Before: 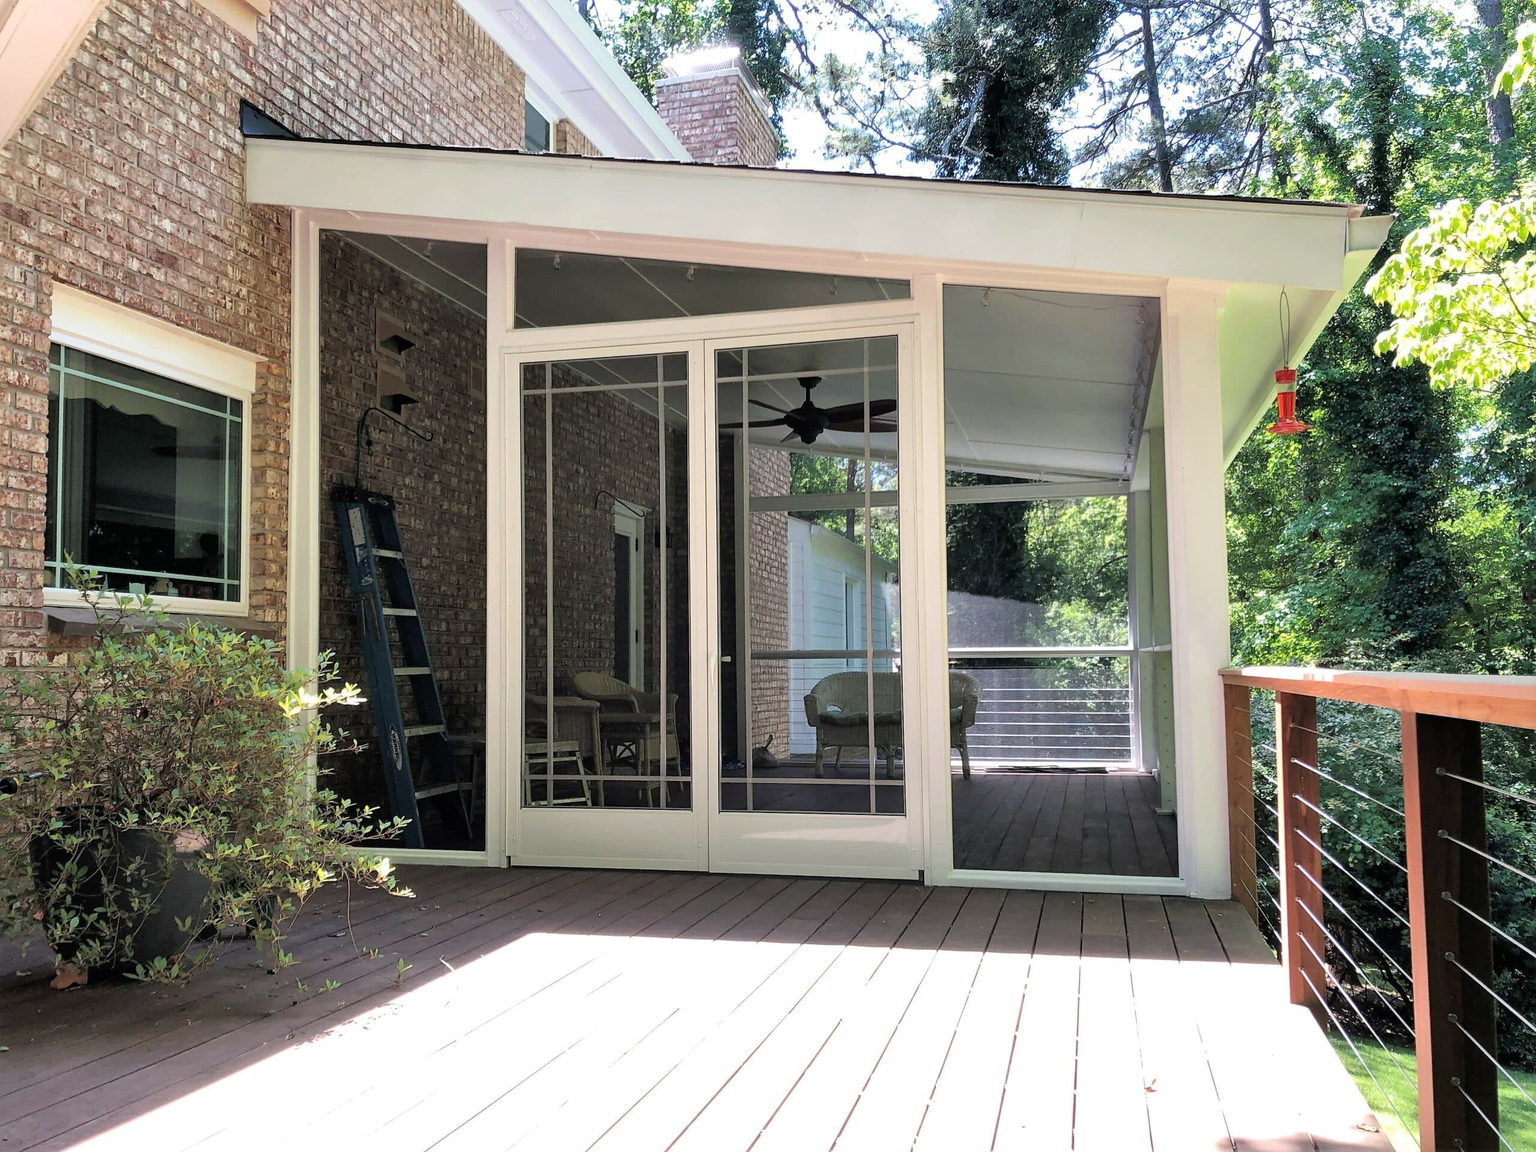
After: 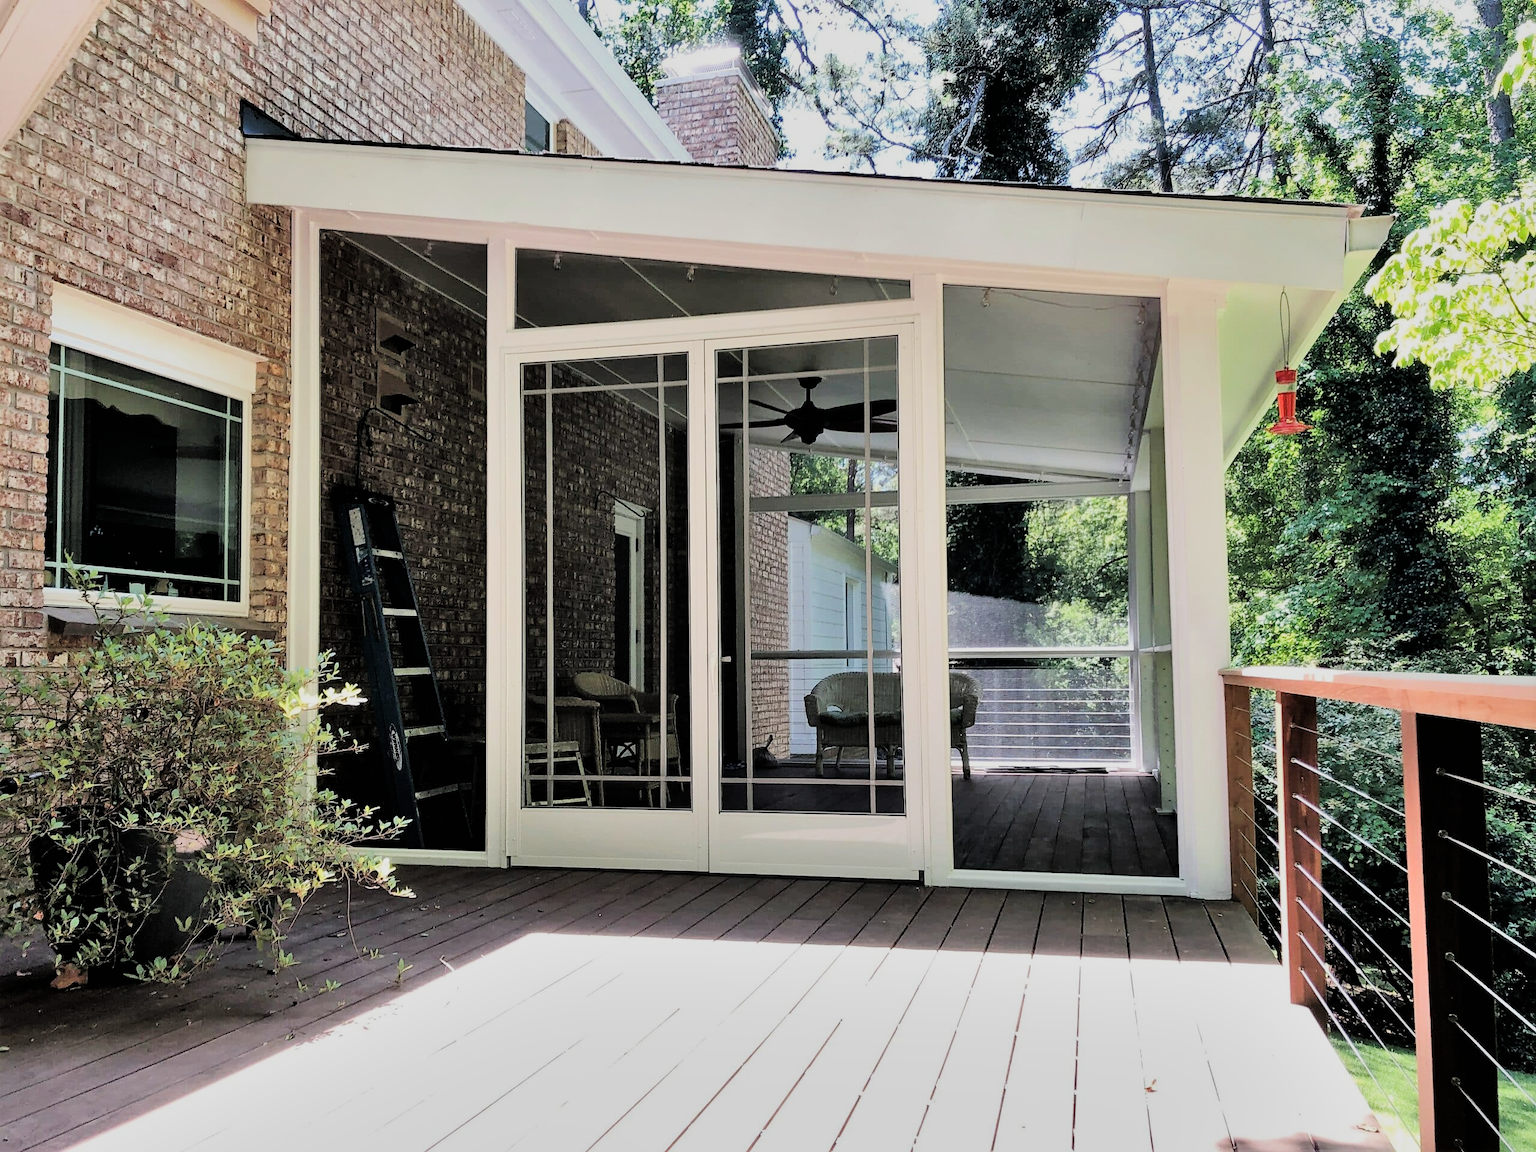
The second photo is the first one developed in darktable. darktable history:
filmic rgb: black relative exposure -7.18 EV, white relative exposure 5.38 EV, threshold 5.96 EV, hardness 3.03, enable highlight reconstruction true
tone equalizer: -8 EV -0.771 EV, -7 EV -0.694 EV, -6 EV -0.629 EV, -5 EV -0.379 EV, -3 EV 0.39 EV, -2 EV 0.6 EV, -1 EV 0.687 EV, +0 EV 0.771 EV, edges refinement/feathering 500, mask exposure compensation -1.57 EV, preserve details no
shadows and highlights: low approximation 0.01, soften with gaussian
